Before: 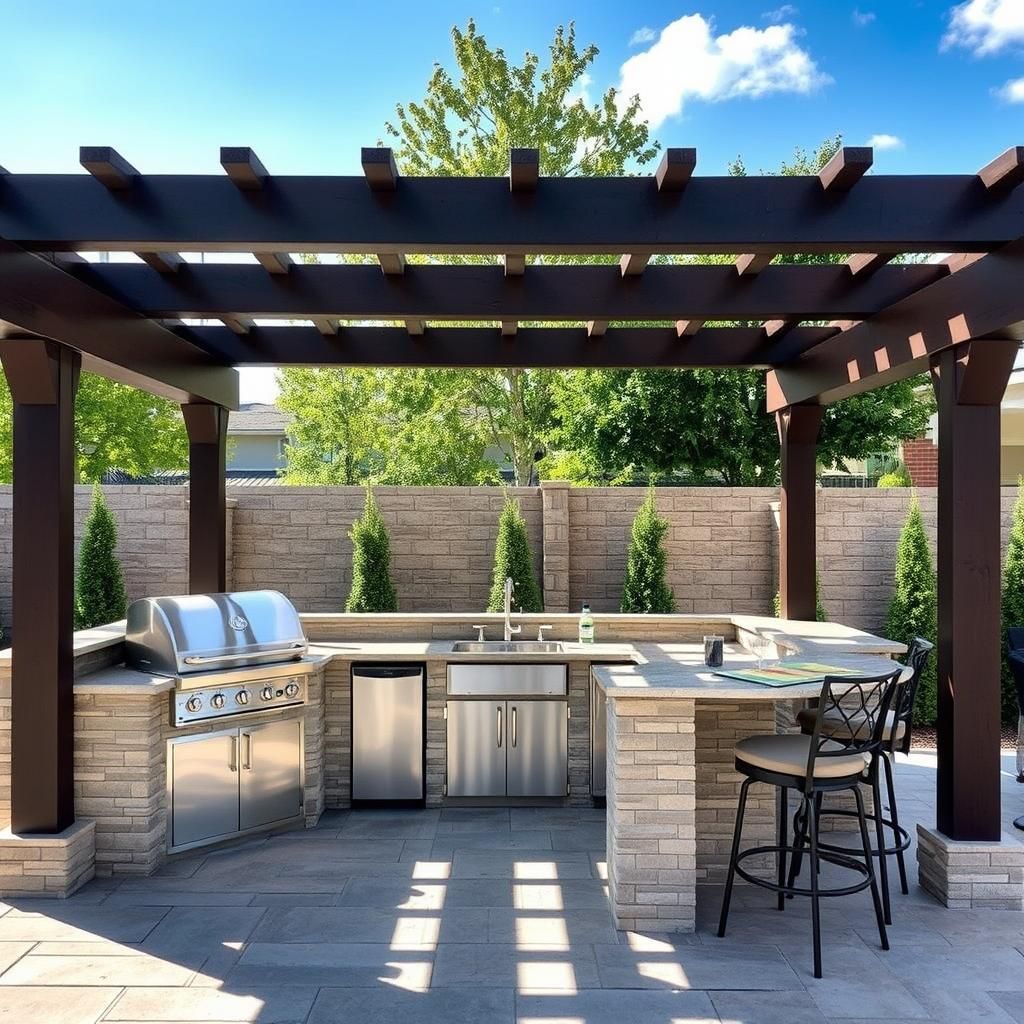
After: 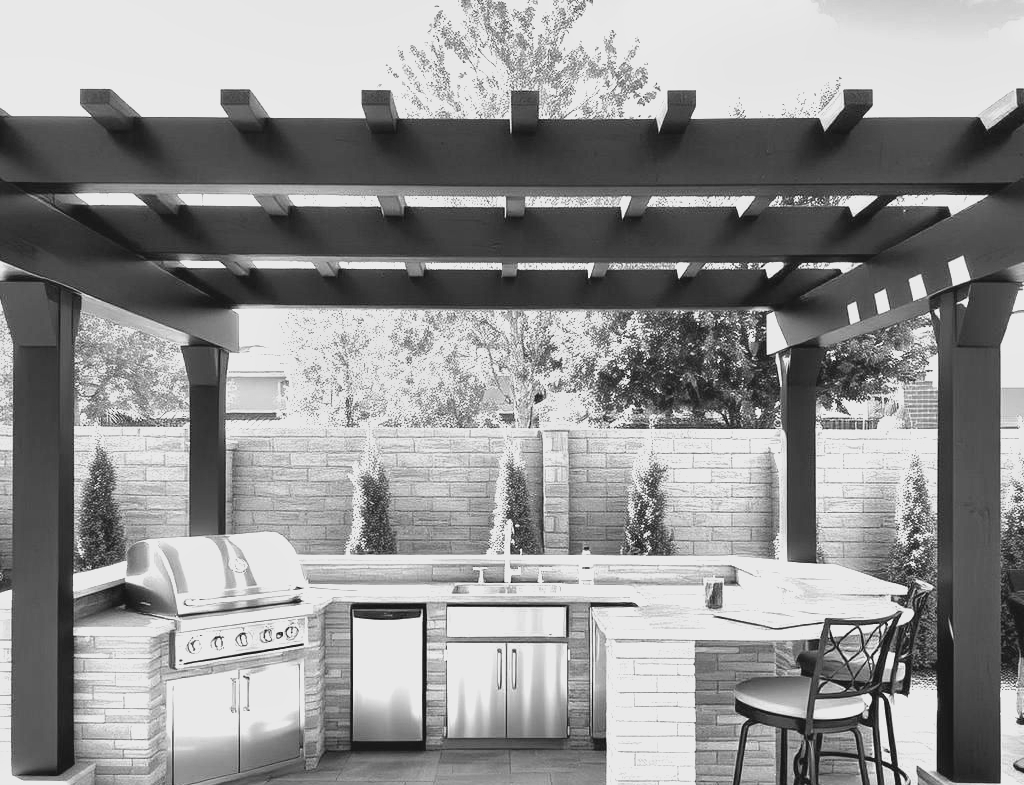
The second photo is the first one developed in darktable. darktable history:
exposure: exposure 1.5 EV, compensate highlight preservation false
crop: top 5.667%, bottom 17.637%
lowpass: radius 0.1, contrast 0.85, saturation 1.1, unbound 0
monochrome: on, module defaults
